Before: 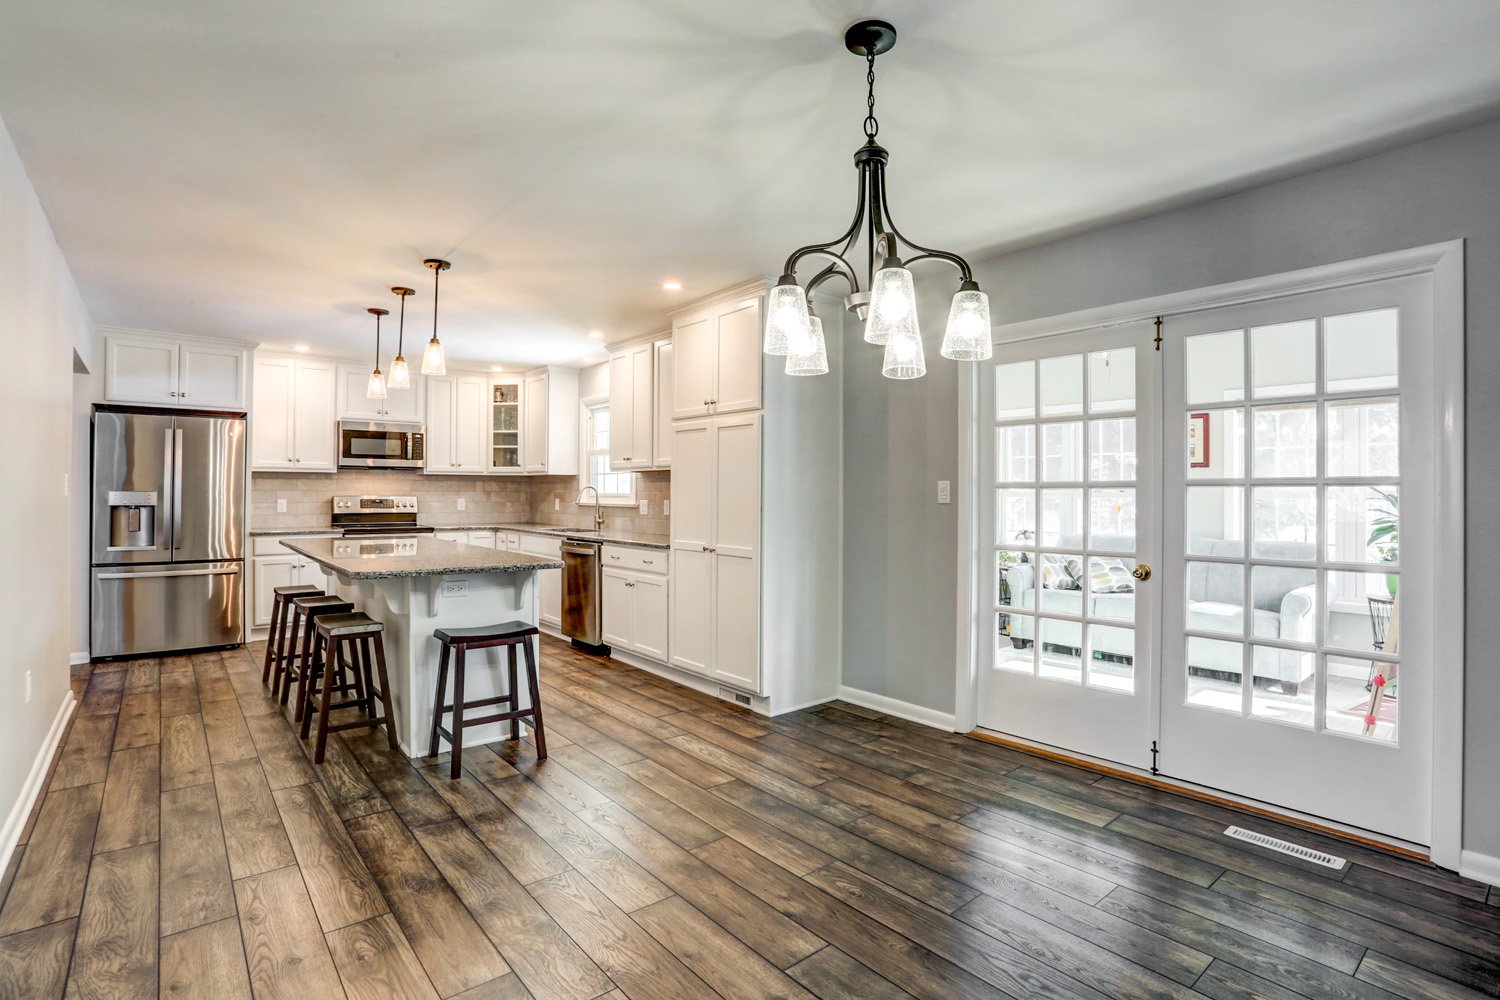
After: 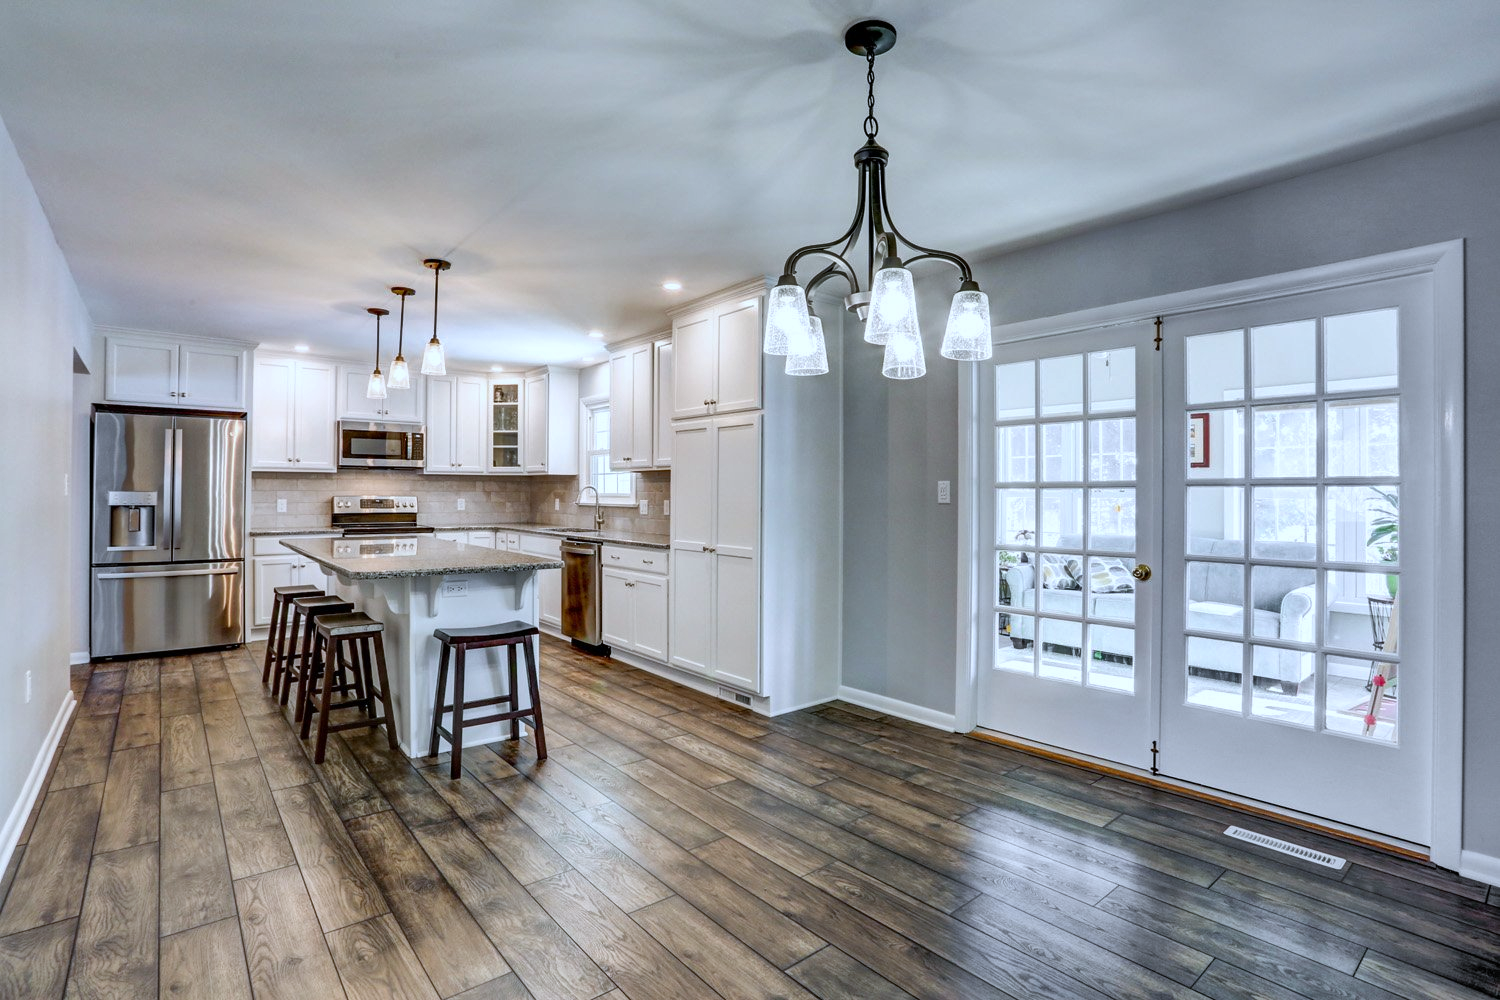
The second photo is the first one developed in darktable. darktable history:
white balance: red 0.931, blue 1.11
shadows and highlights: shadows 60, soften with gaussian
